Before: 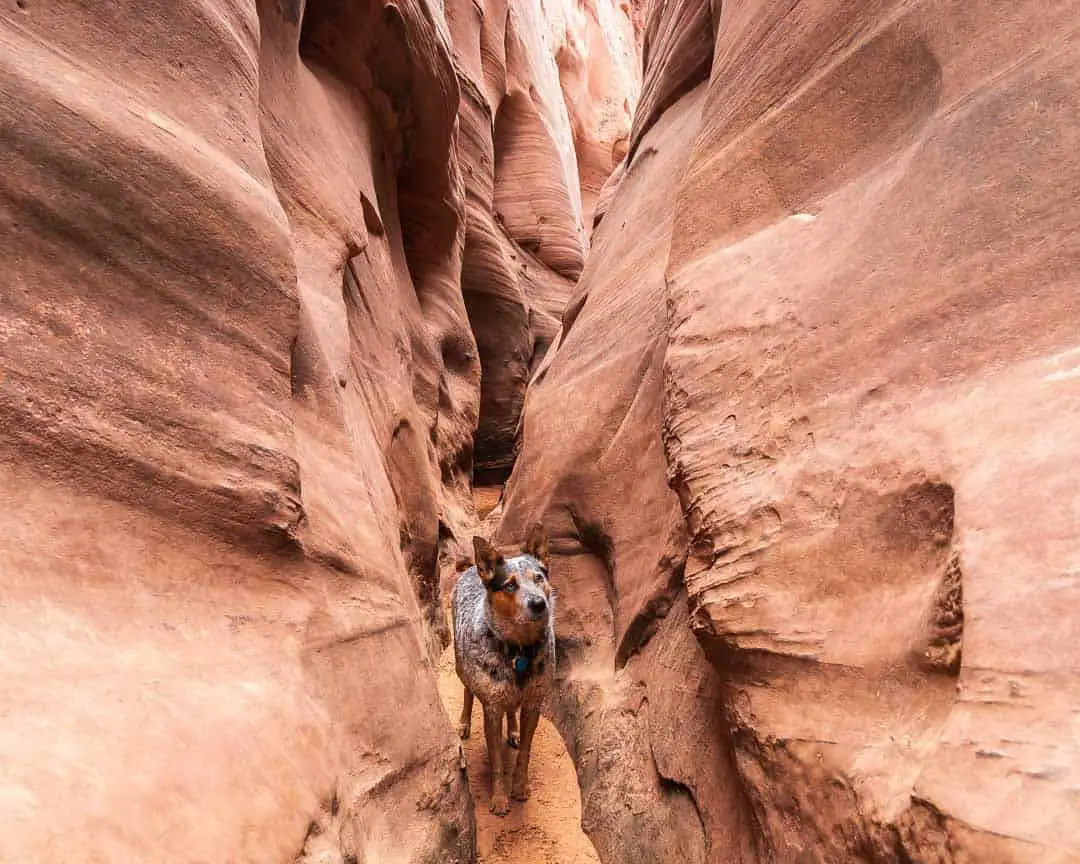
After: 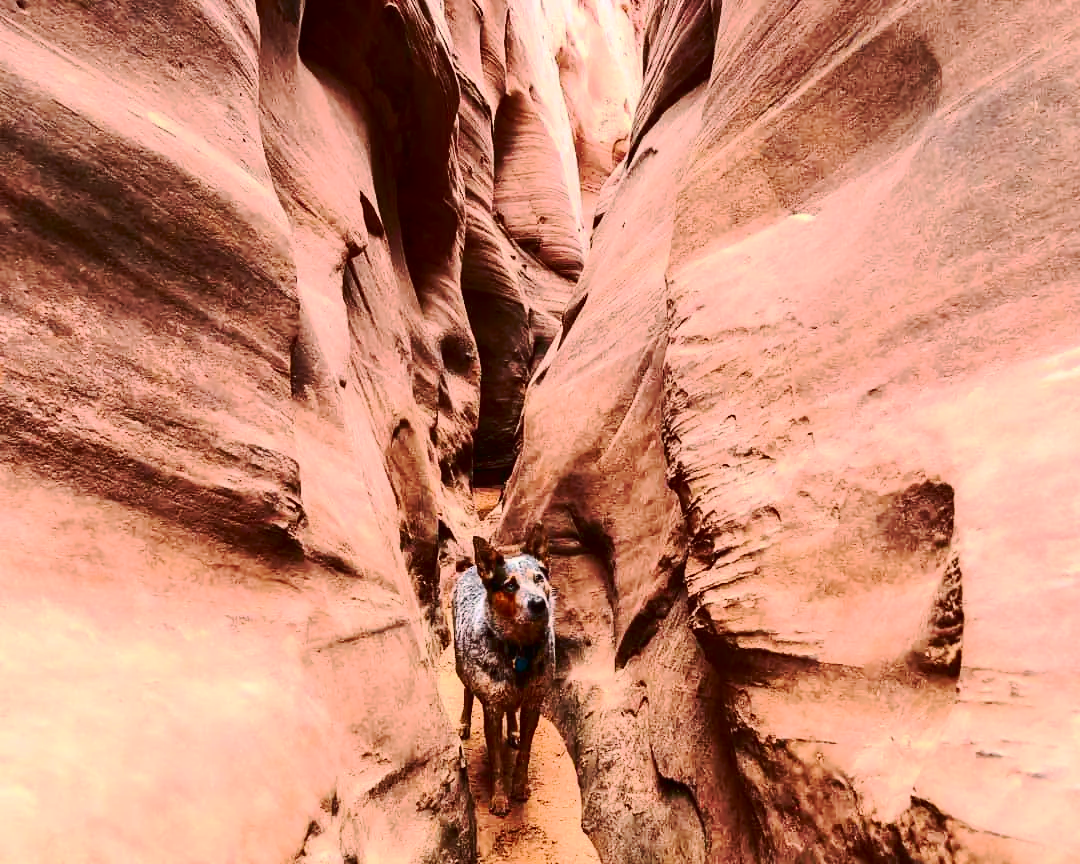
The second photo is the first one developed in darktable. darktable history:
tone curve: curves: ch0 [(0, 0) (0.003, 0.01) (0.011, 0.014) (0.025, 0.029) (0.044, 0.051) (0.069, 0.072) (0.1, 0.097) (0.136, 0.123) (0.177, 0.16) (0.224, 0.2) (0.277, 0.248) (0.335, 0.305) (0.399, 0.37) (0.468, 0.454) (0.543, 0.534) (0.623, 0.609) (0.709, 0.681) (0.801, 0.752) (0.898, 0.841) (1, 1)], preserve colors none
contrast brightness saturation: contrast 0.4, brightness 0.05, saturation 0.25
filmic rgb: black relative exposure -16 EV, white relative exposure 2.93 EV, hardness 10.04, color science v6 (2022)
